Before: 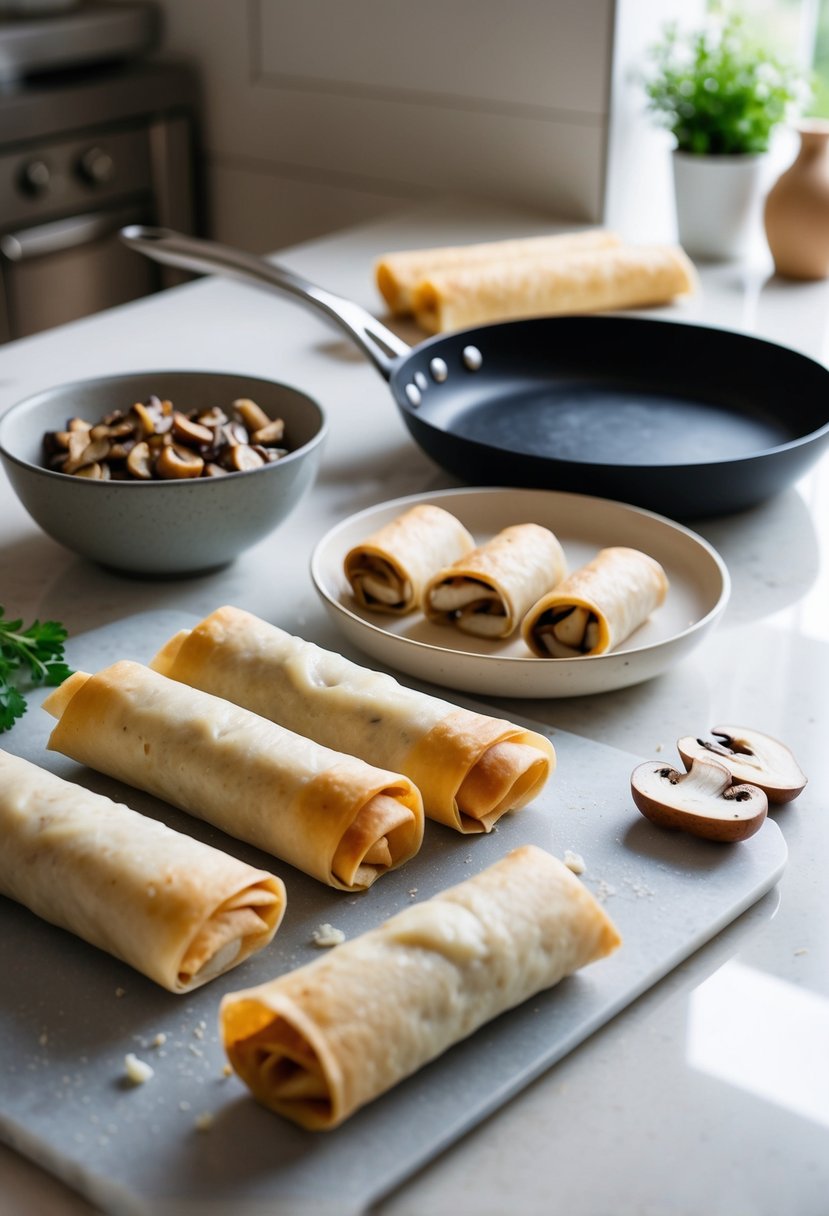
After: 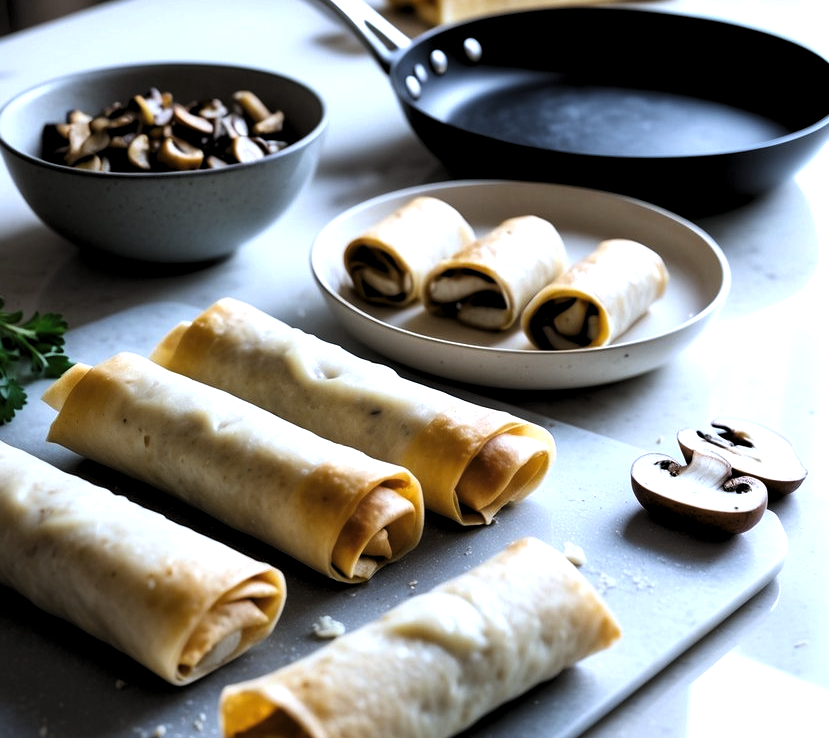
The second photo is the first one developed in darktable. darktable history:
white balance: red 0.931, blue 1.11
crop and rotate: top 25.357%, bottom 13.942%
levels: levels [0.129, 0.519, 0.867]
